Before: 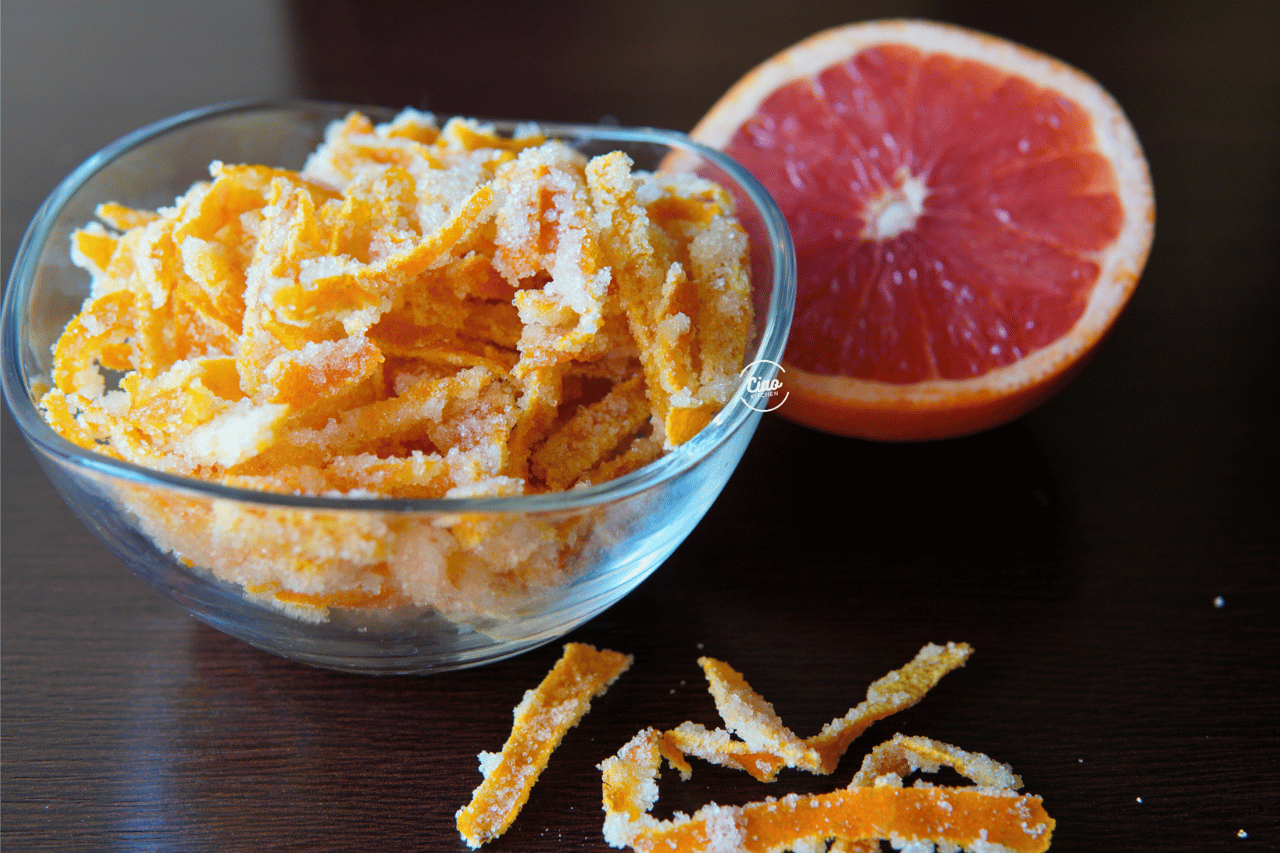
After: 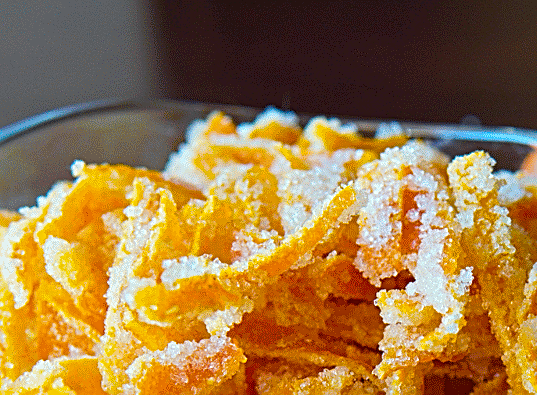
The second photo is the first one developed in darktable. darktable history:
crop and rotate: left 10.817%, top 0.062%, right 47.194%, bottom 53.626%
color balance rgb: linear chroma grading › global chroma 15%, perceptual saturation grading › global saturation 30%
sharpen: on, module defaults
contrast equalizer: y [[0.5, 0.5, 0.5, 0.539, 0.64, 0.611], [0.5 ×6], [0.5 ×6], [0 ×6], [0 ×6]]
